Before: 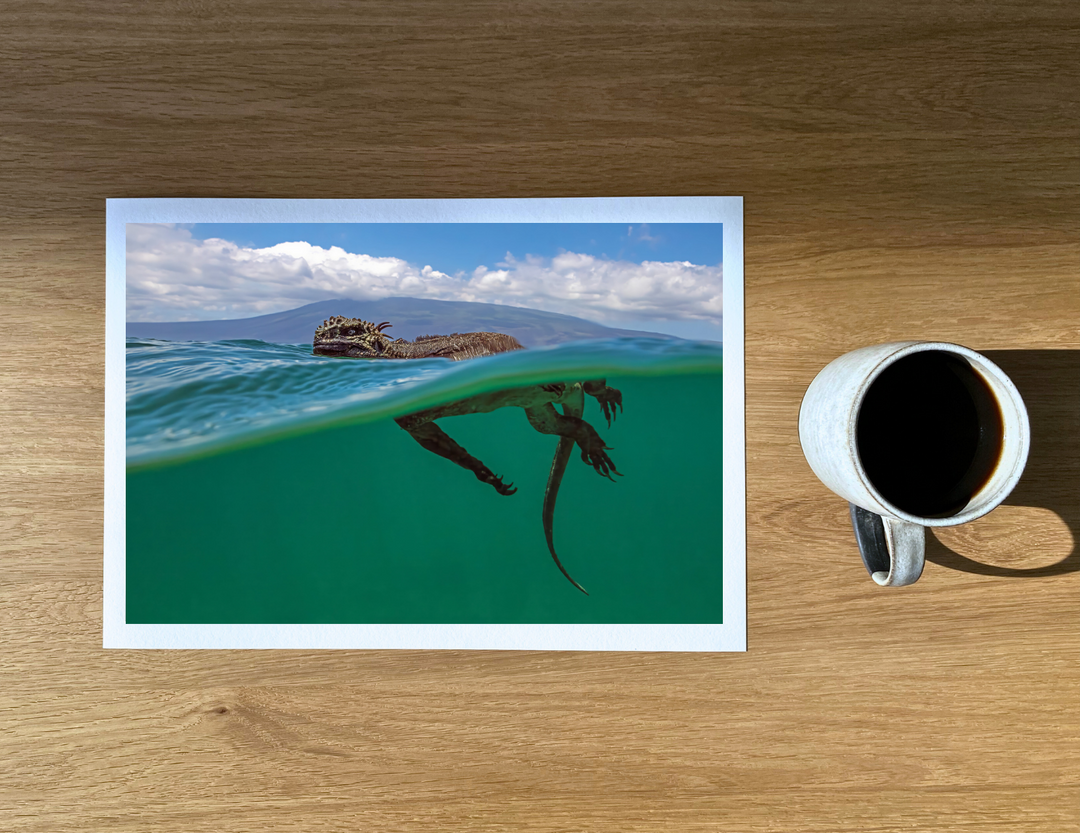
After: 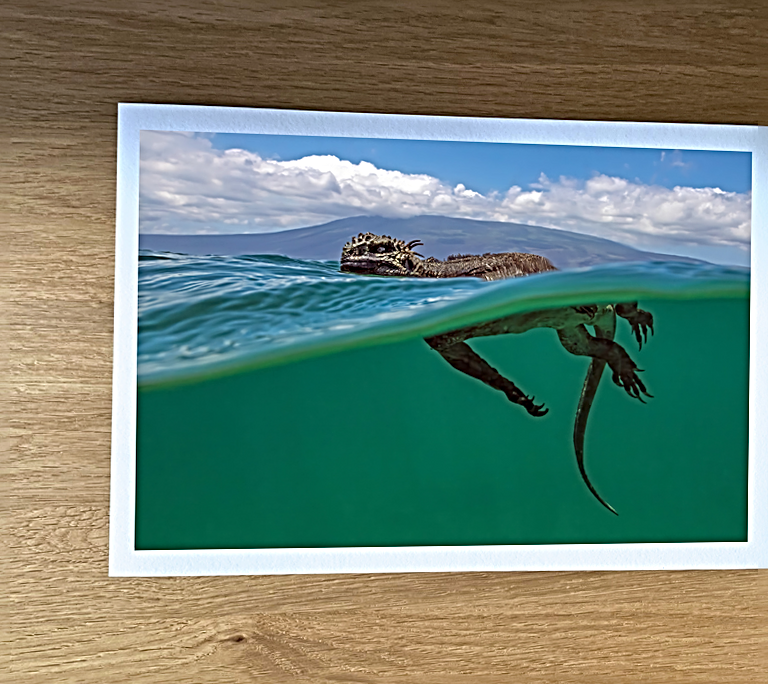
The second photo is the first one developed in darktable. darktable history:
sharpen: radius 3.69, amount 0.928
rotate and perspective: rotation 0.679°, lens shift (horizontal) 0.136, crop left 0.009, crop right 0.991, crop top 0.078, crop bottom 0.95
crop: top 5.803%, right 27.864%, bottom 5.804%
